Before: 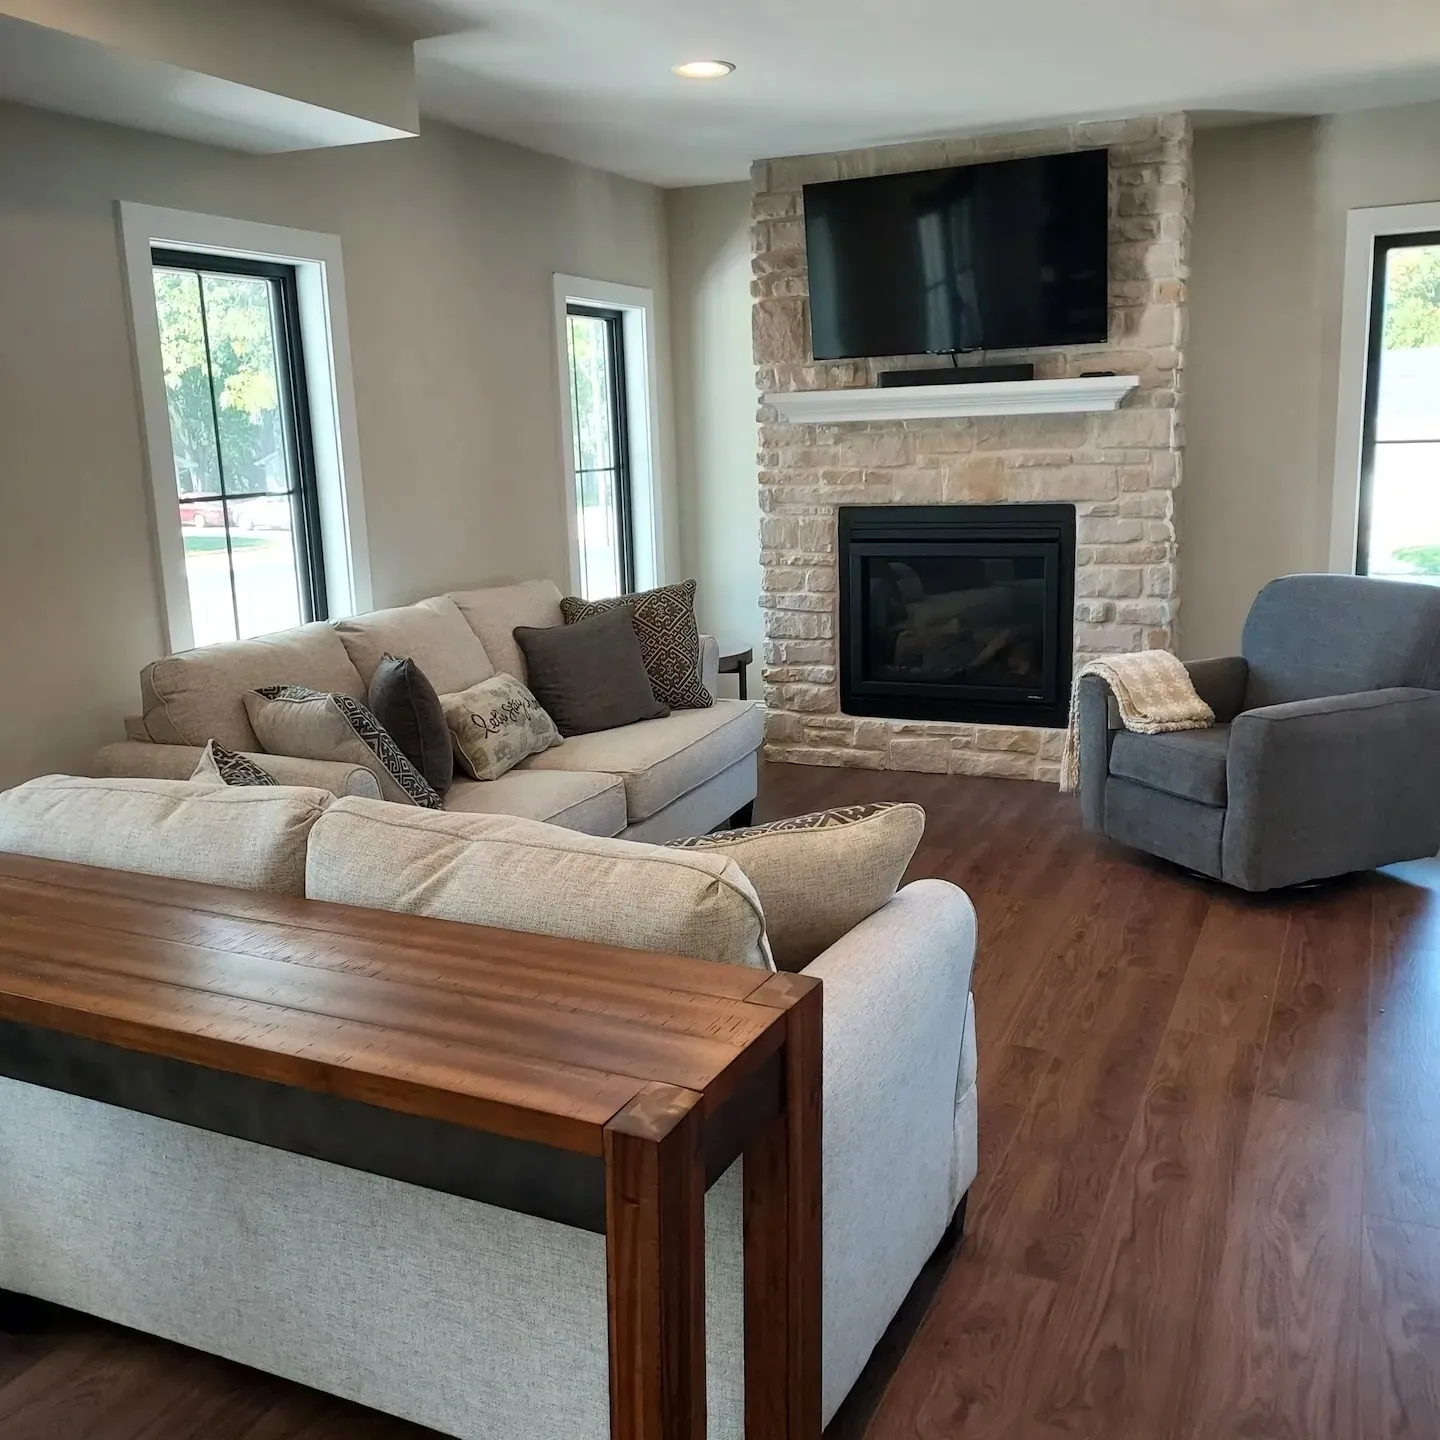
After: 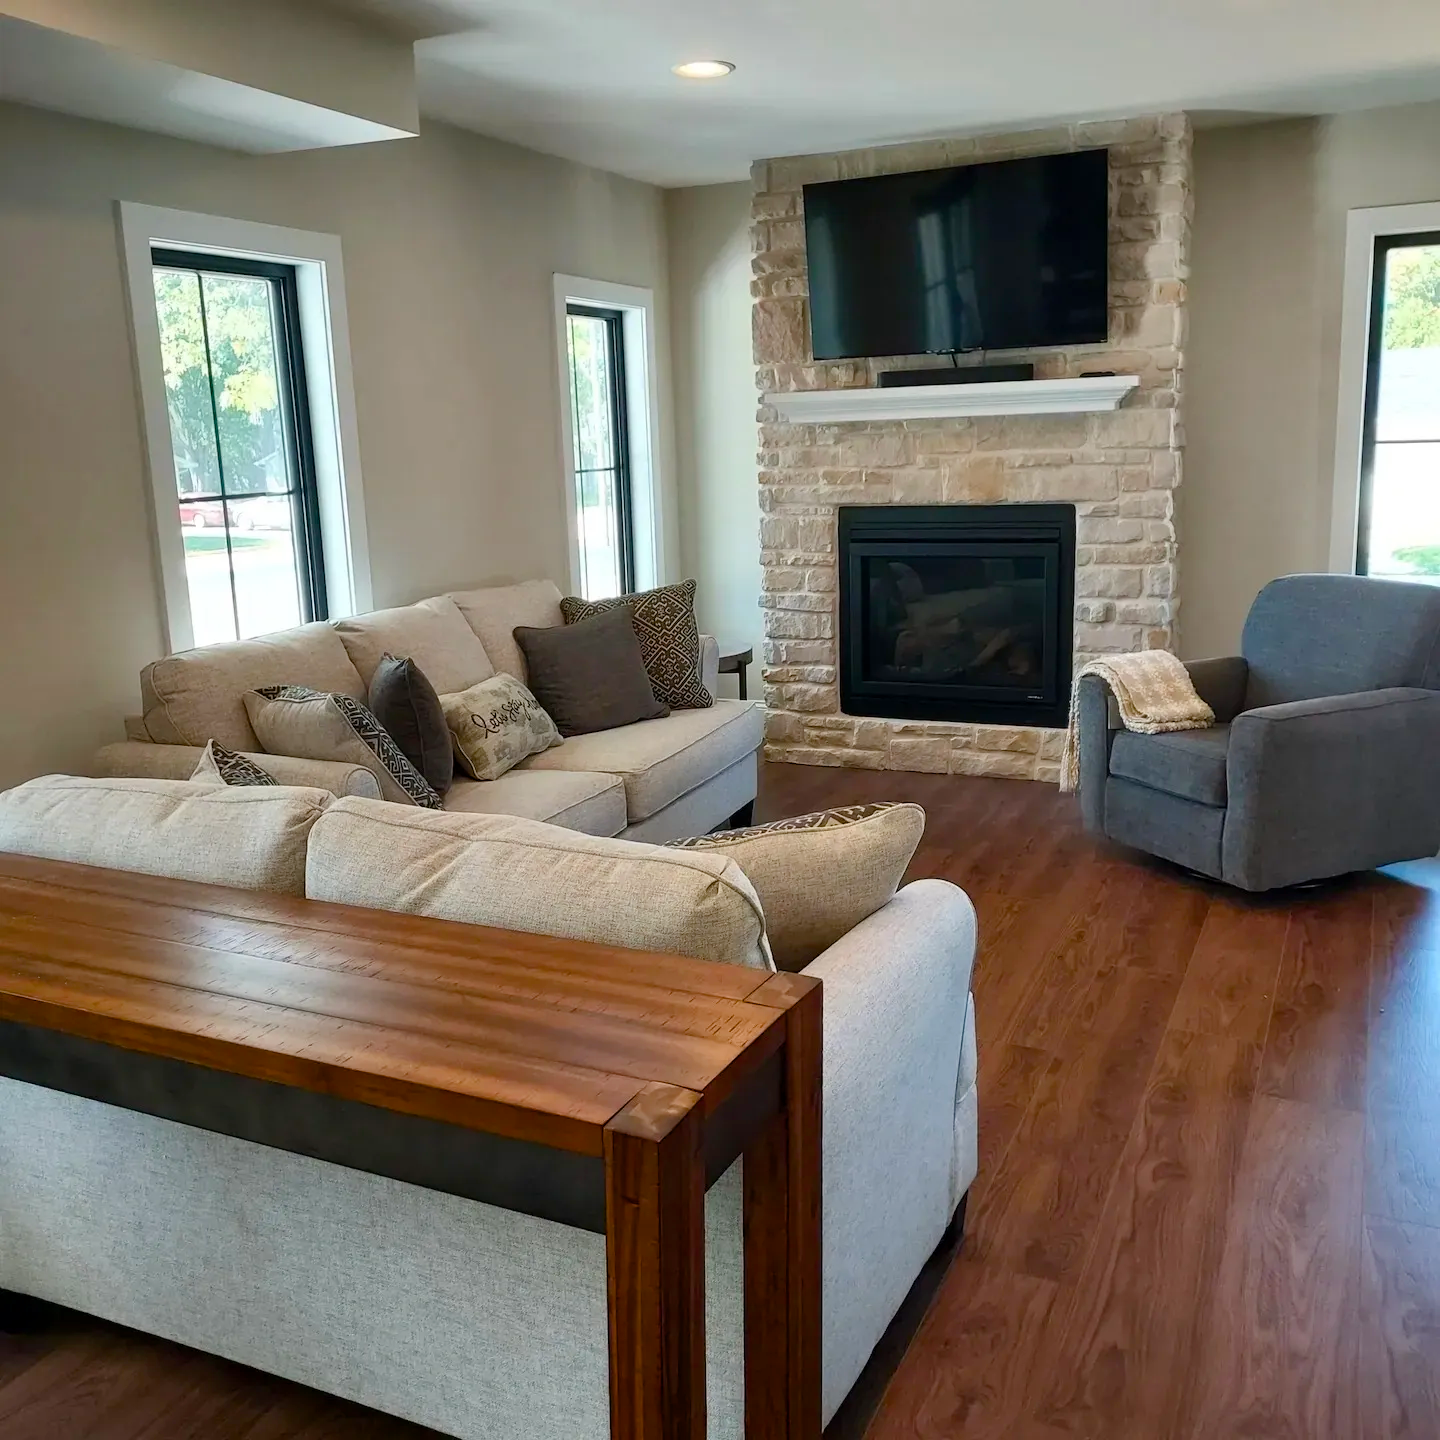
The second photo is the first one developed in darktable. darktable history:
color balance rgb: power › hue 62.17°, perceptual saturation grading › global saturation 20%, perceptual saturation grading › highlights -14.088%, perceptual saturation grading › shadows 49.662%
